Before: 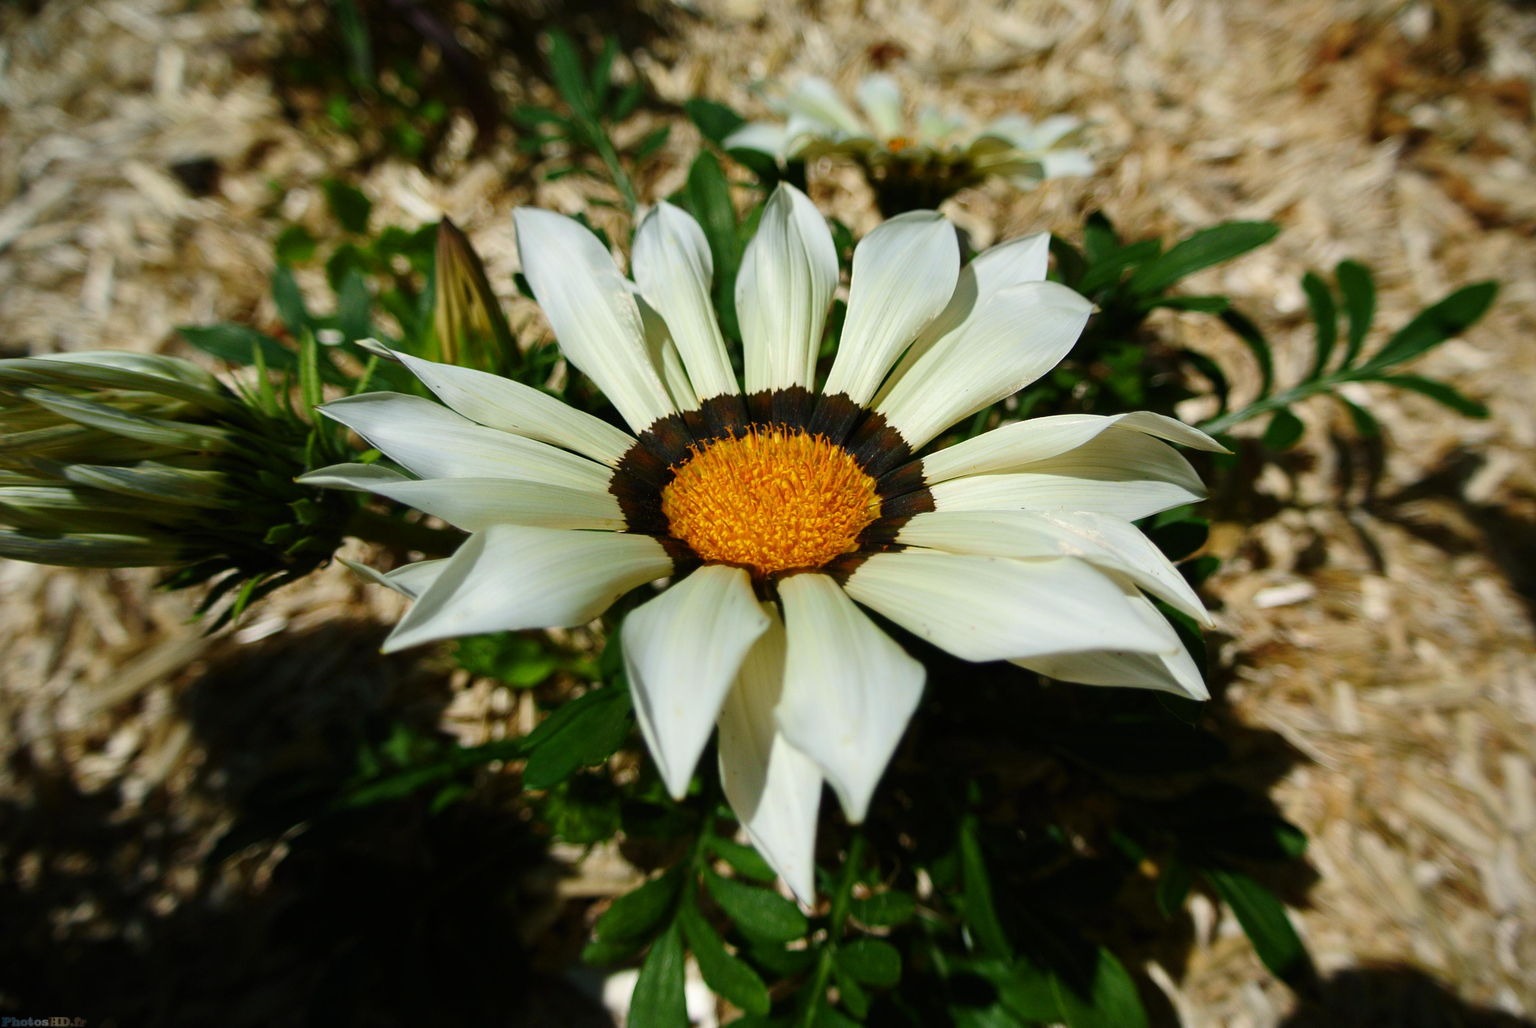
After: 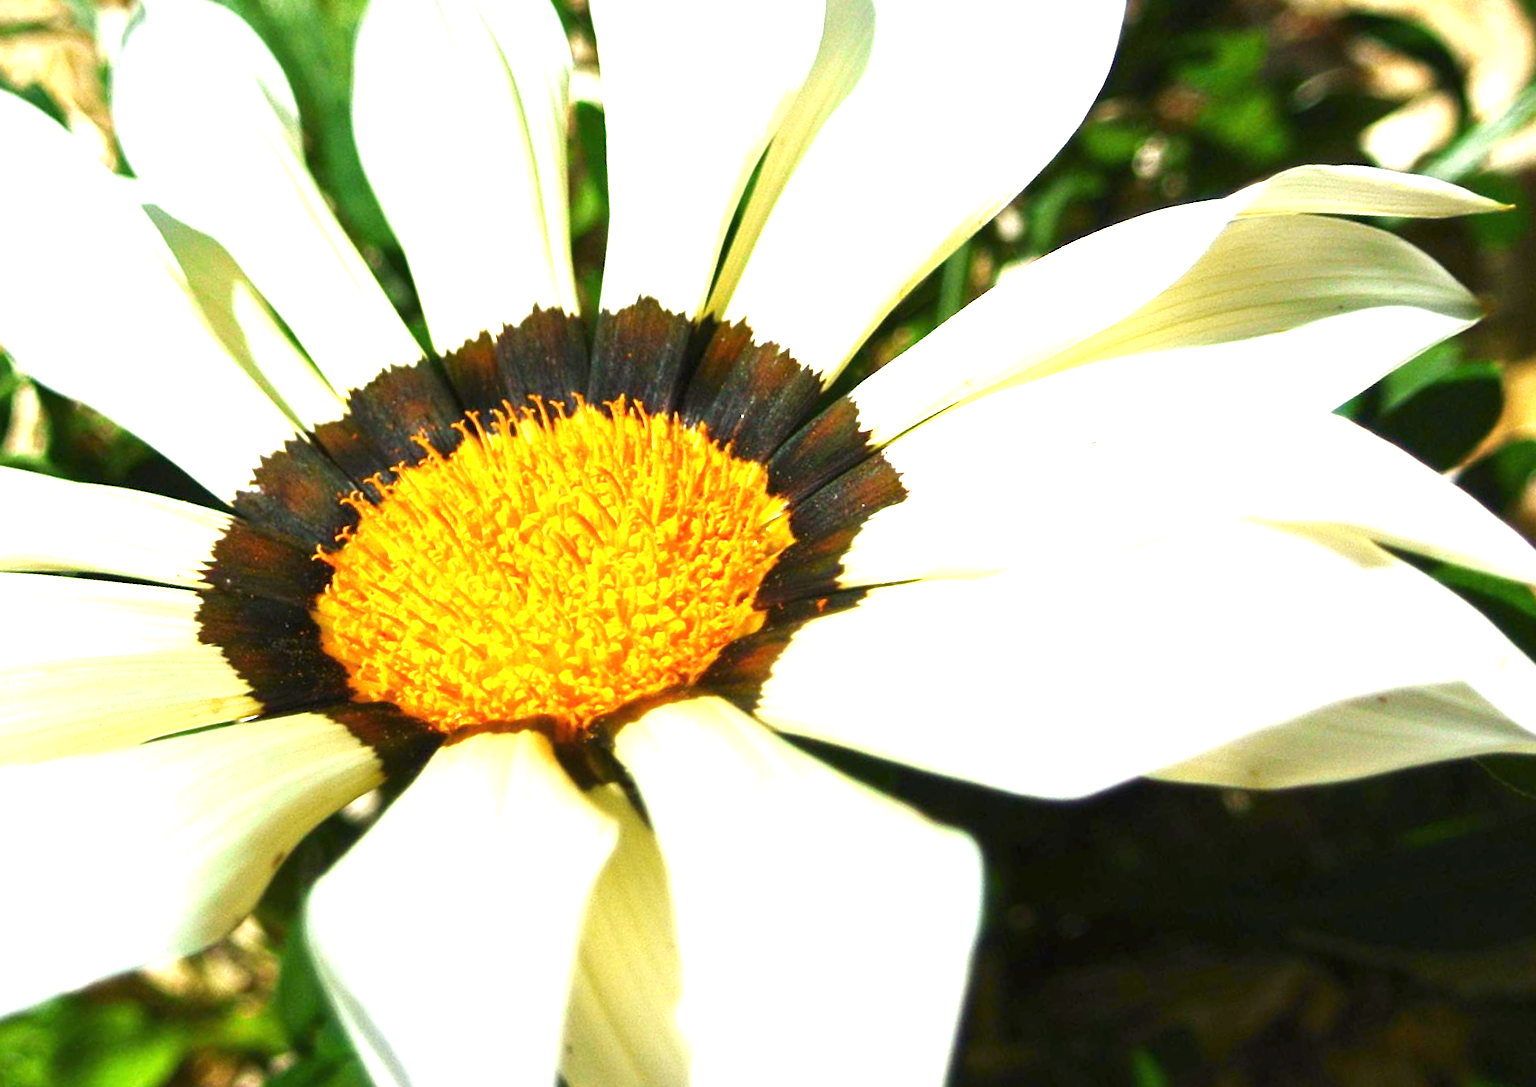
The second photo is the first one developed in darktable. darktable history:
exposure: black level correction 0, exposure 0.953 EV, compensate exposure bias true, compensate highlight preservation false
crop: left 32.075%, top 10.976%, right 18.355%, bottom 17.596%
rotate and perspective: rotation -14.8°, crop left 0.1, crop right 0.903, crop top 0.25, crop bottom 0.748
